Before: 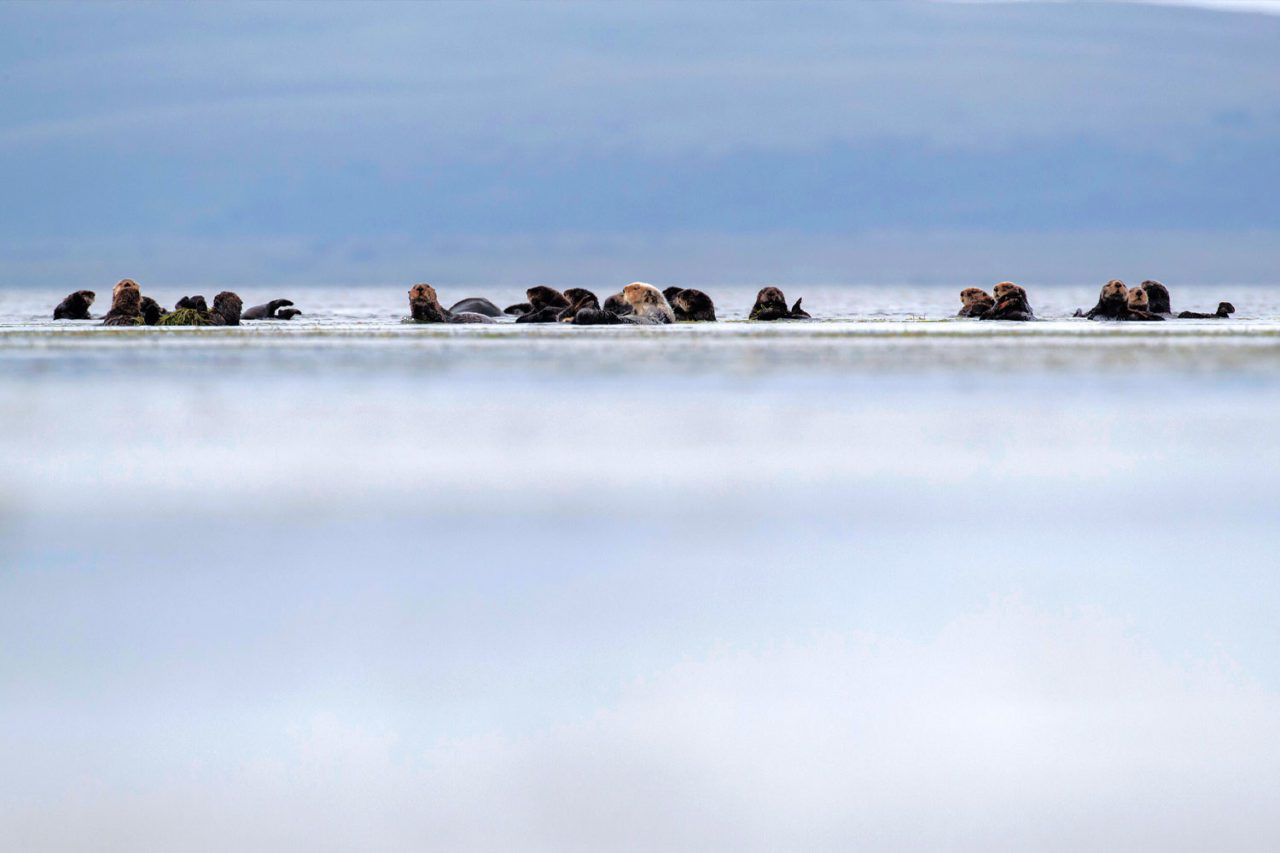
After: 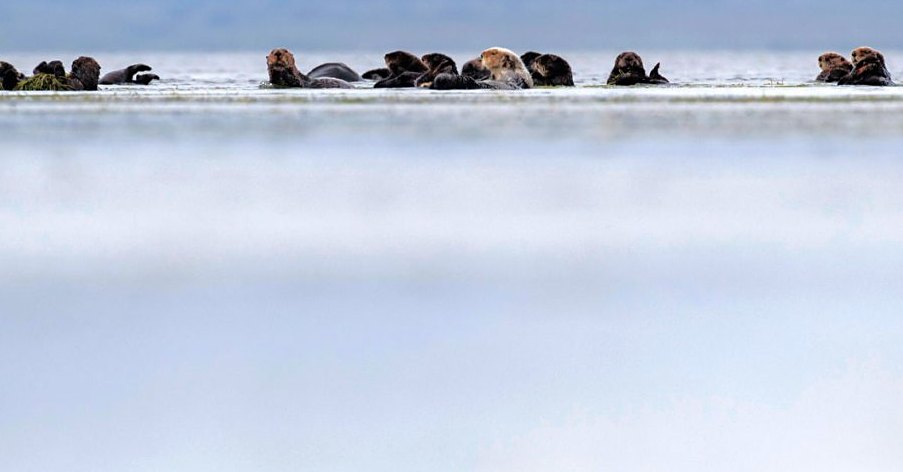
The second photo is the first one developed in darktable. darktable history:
crop: left 11.123%, top 27.61%, right 18.3%, bottom 17.034%
sharpen: amount 0.2
